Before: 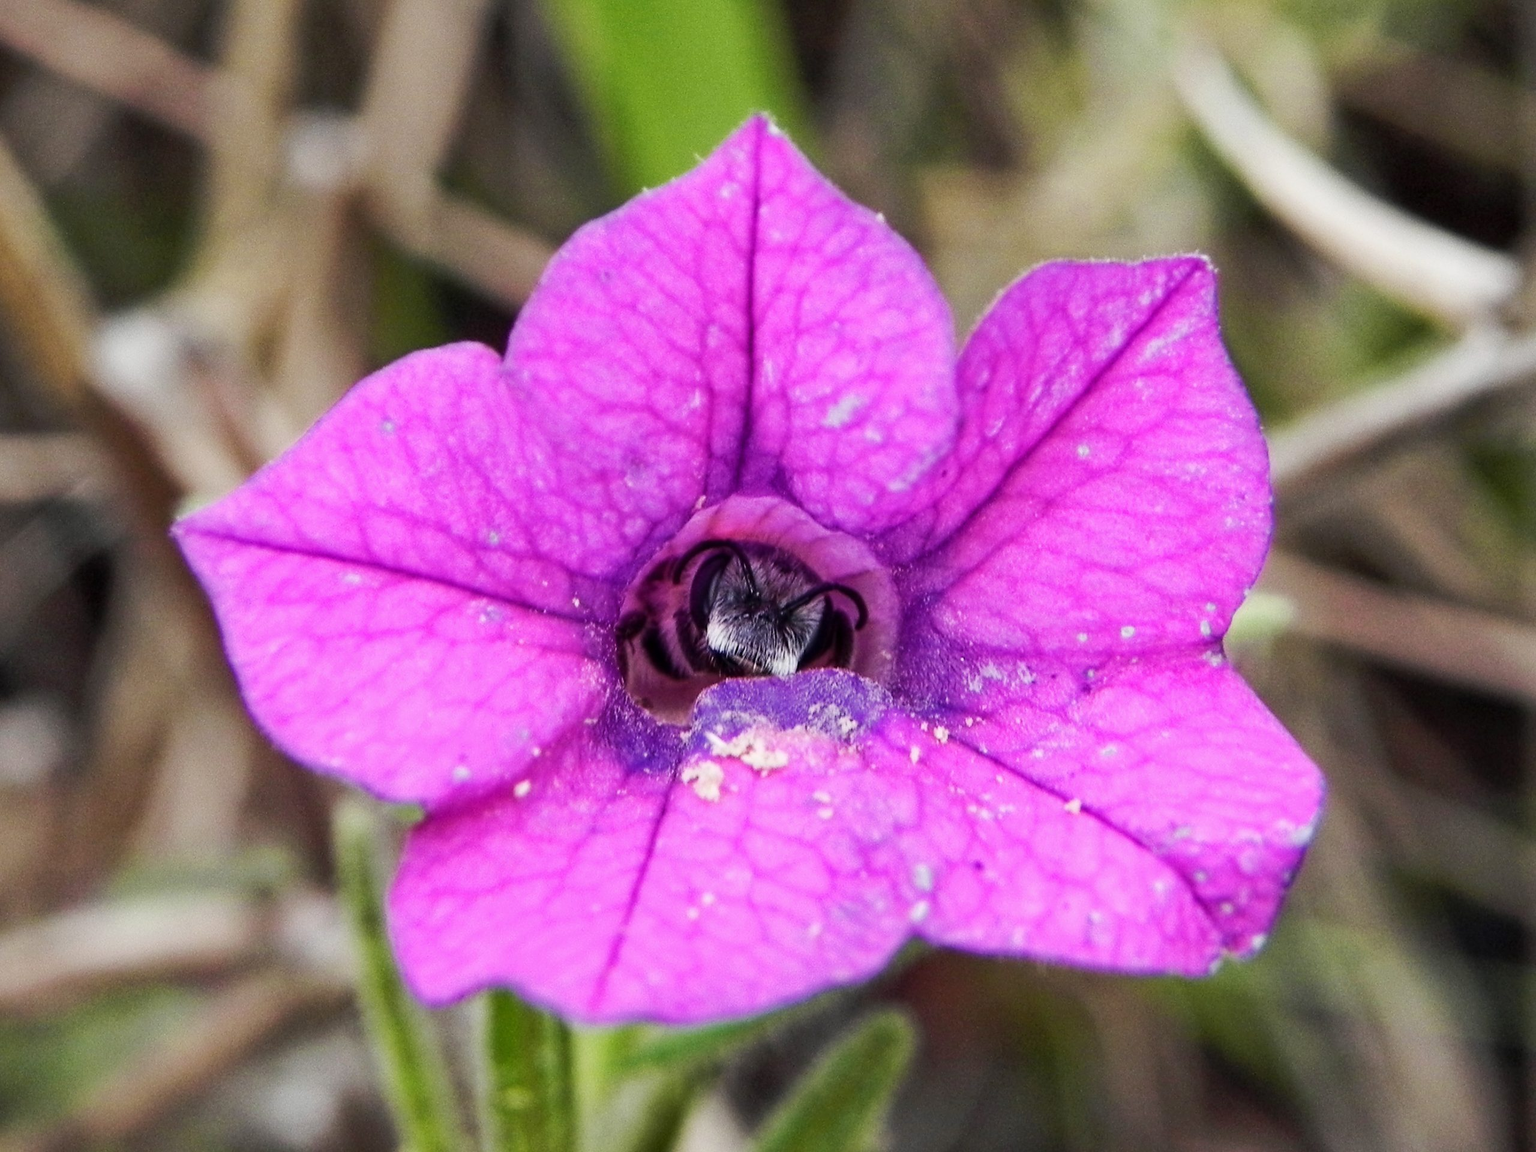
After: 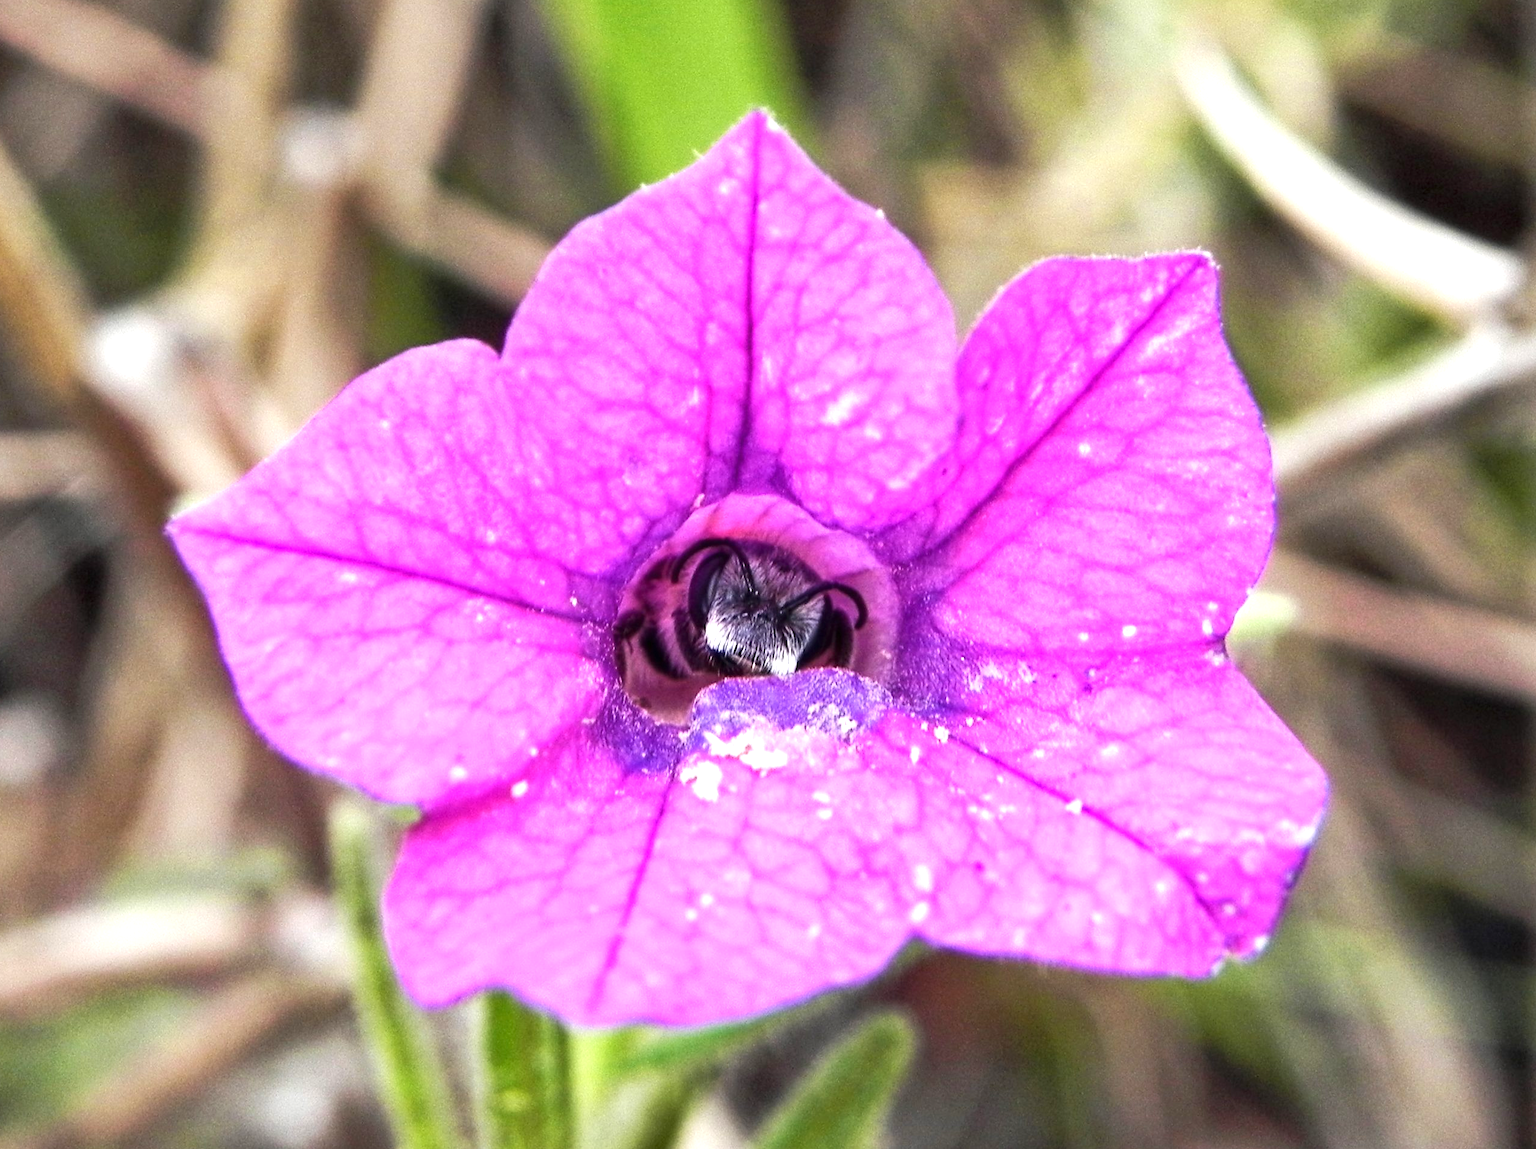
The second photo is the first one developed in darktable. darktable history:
crop: left 0.434%, top 0.485%, right 0.244%, bottom 0.386%
exposure: black level correction 0, exposure 0.9 EV, compensate highlight preservation false
